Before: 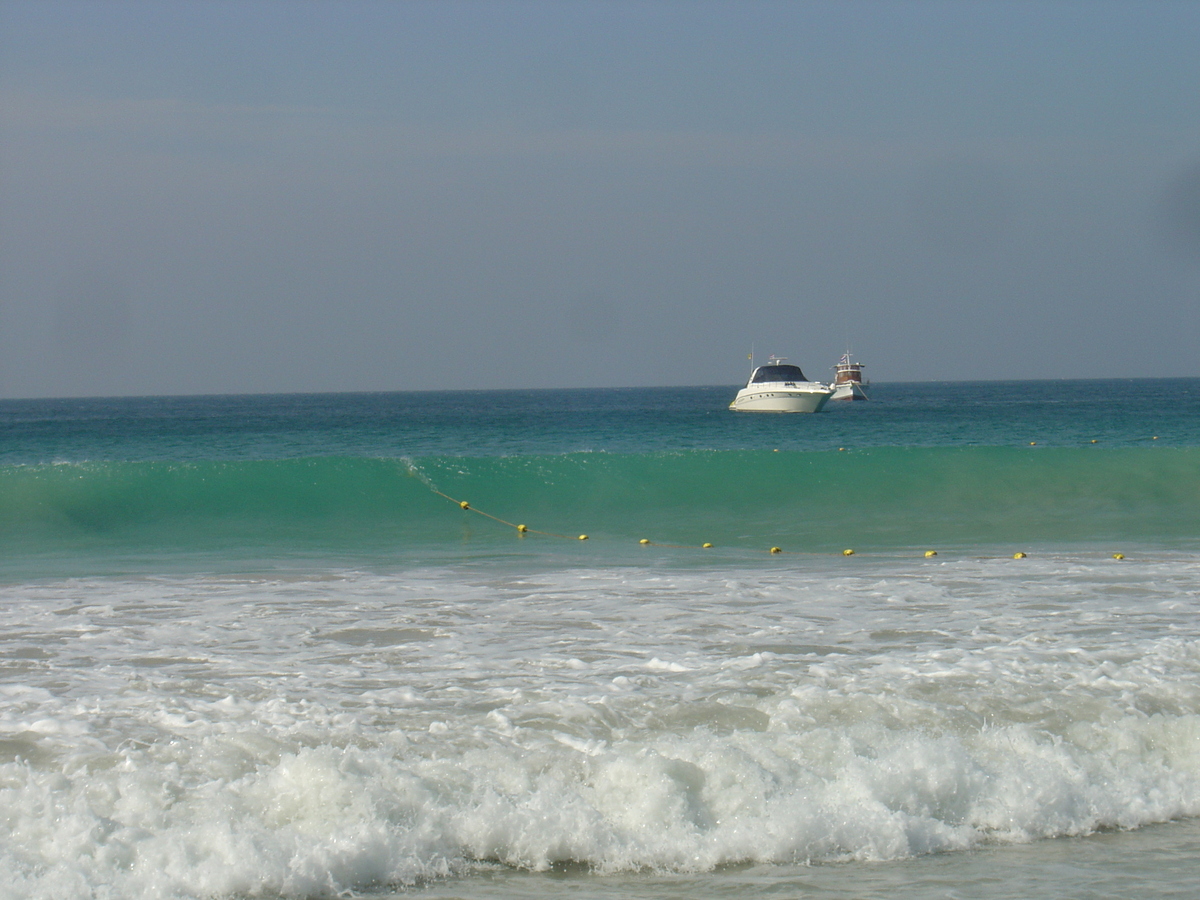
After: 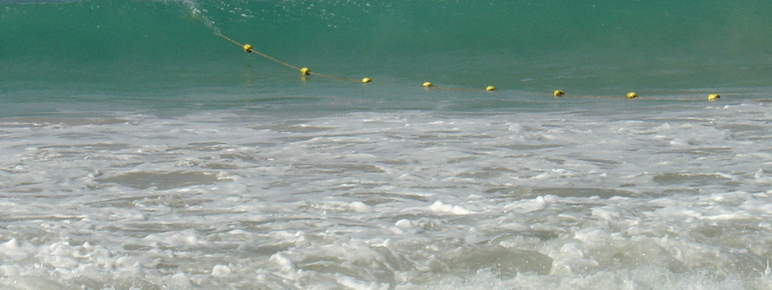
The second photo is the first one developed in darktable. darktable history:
local contrast: on, module defaults
crop: left 18.123%, top 50.855%, right 17.536%, bottom 16.909%
